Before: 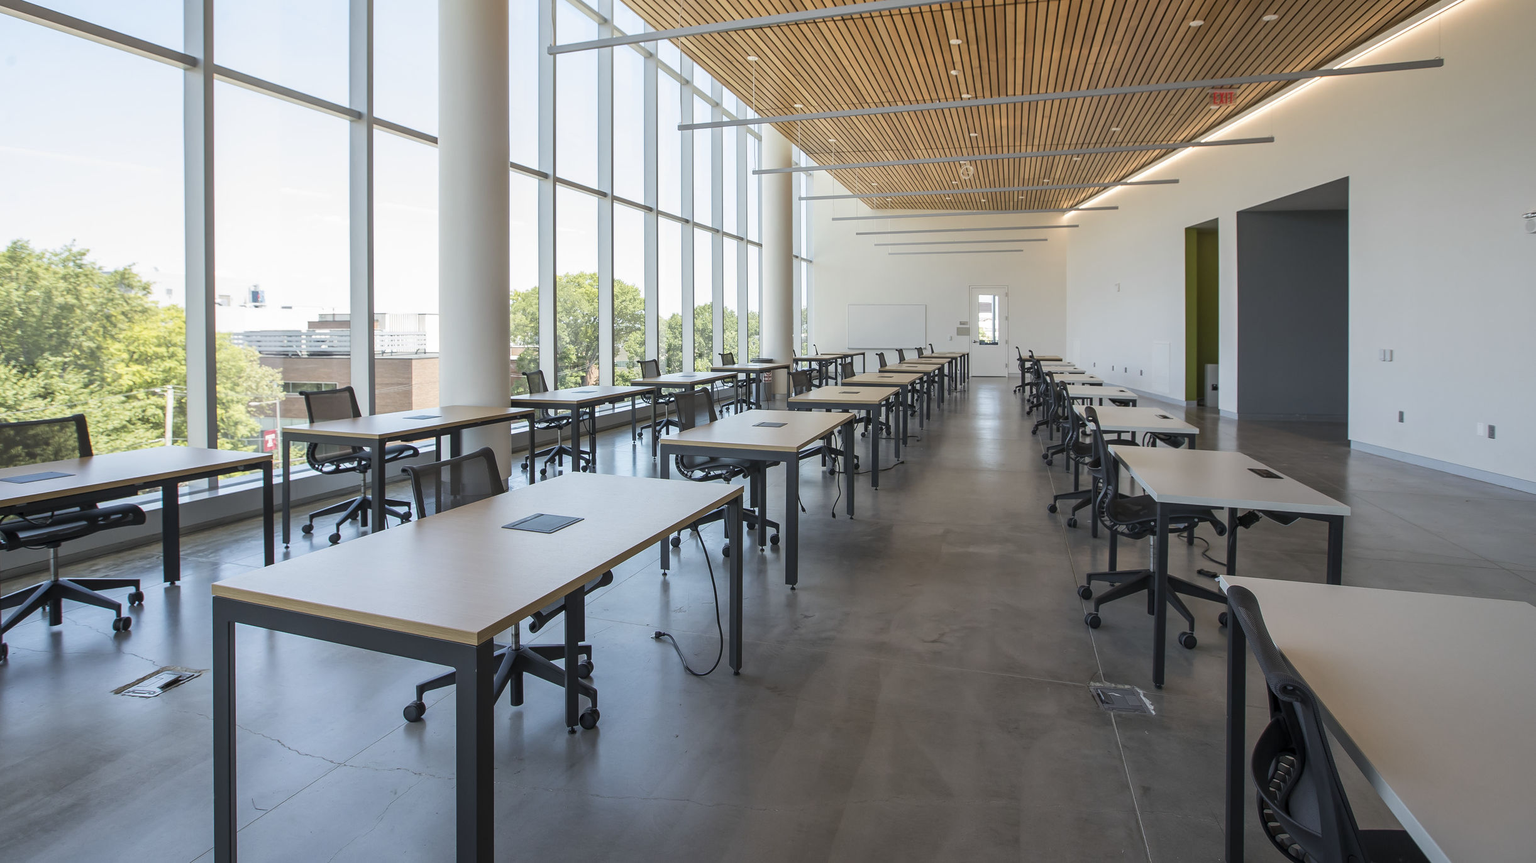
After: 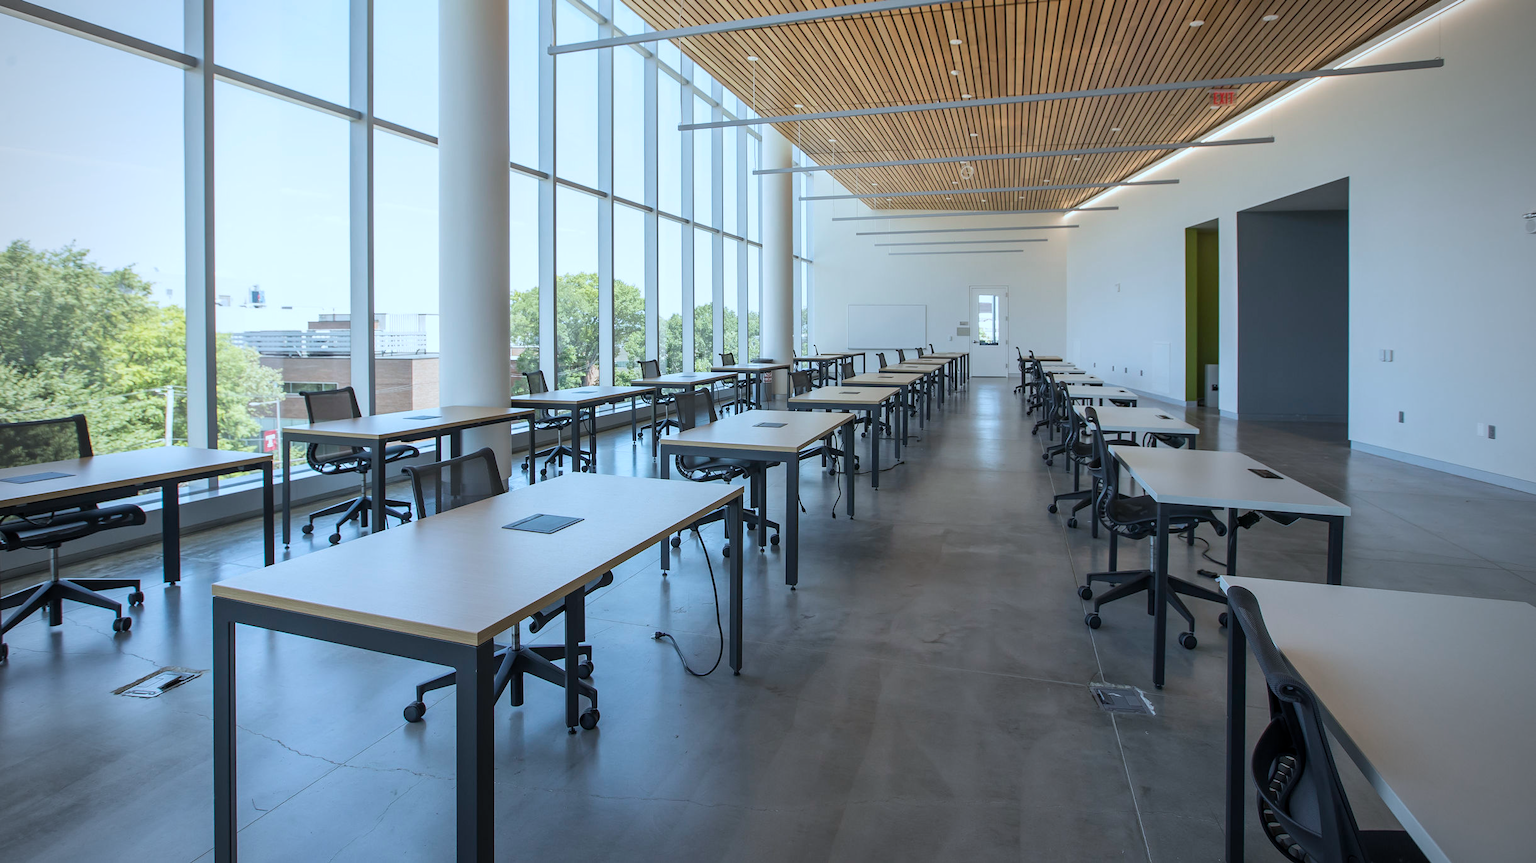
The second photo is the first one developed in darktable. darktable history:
white balance: red 0.924, blue 1.095
vignetting: unbound false
